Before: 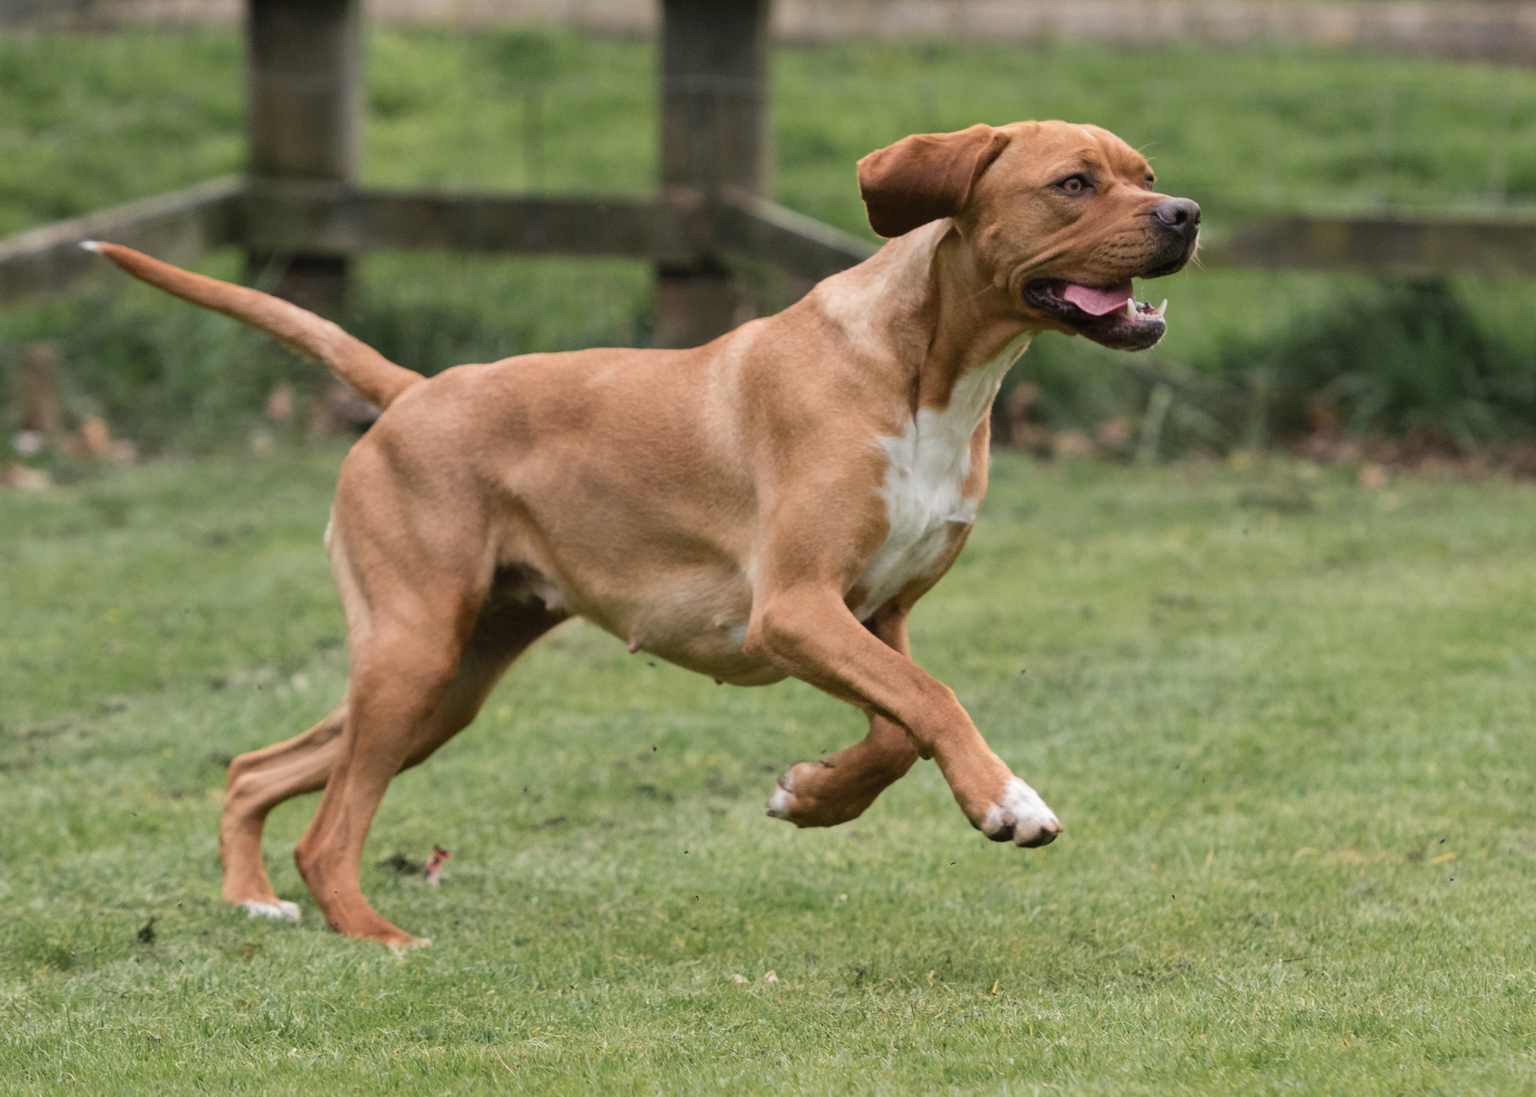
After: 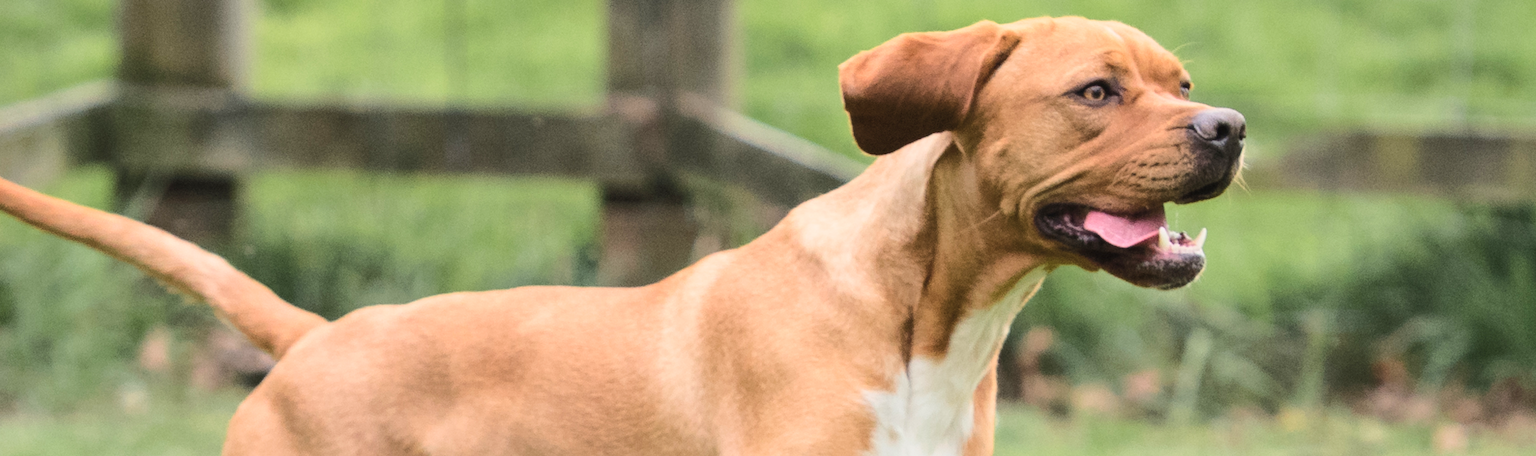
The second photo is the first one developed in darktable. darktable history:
exposure: compensate exposure bias true, compensate highlight preservation false
base curve: curves: ch0 [(0, 0) (0.025, 0.046) (0.112, 0.277) (0.467, 0.74) (0.814, 0.929) (1, 0.942)]
crop and rotate: left 9.715%, top 9.745%, right 5.843%, bottom 55.122%
tone equalizer: -7 EV 0.134 EV, edges refinement/feathering 500, mask exposure compensation -1.57 EV, preserve details no
